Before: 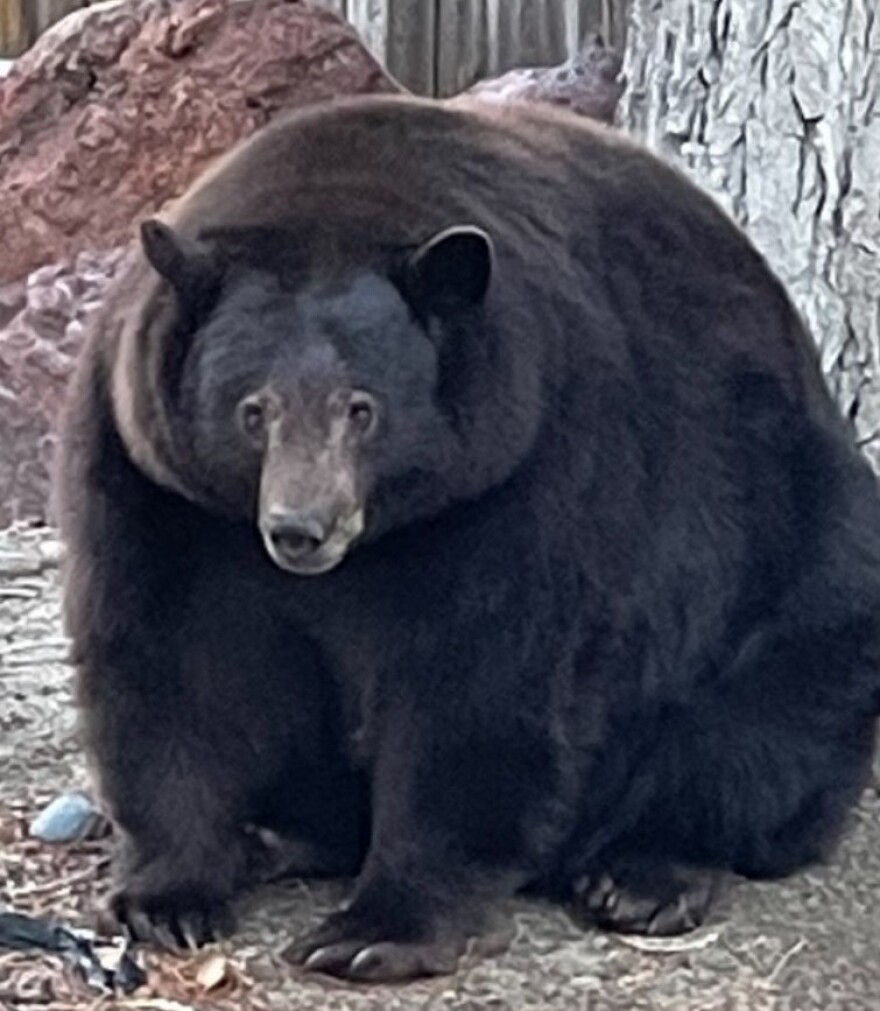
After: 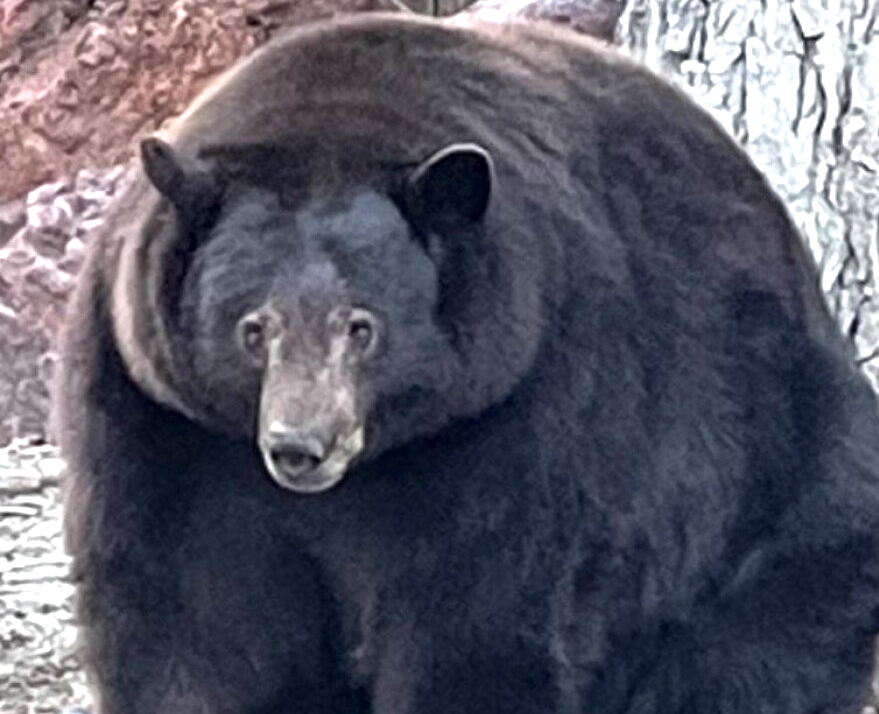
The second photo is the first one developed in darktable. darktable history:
local contrast: on, module defaults
crop and rotate: top 8.293%, bottom 20.996%
exposure: black level correction 0, exposure 0.7 EV, compensate exposure bias true, compensate highlight preservation false
